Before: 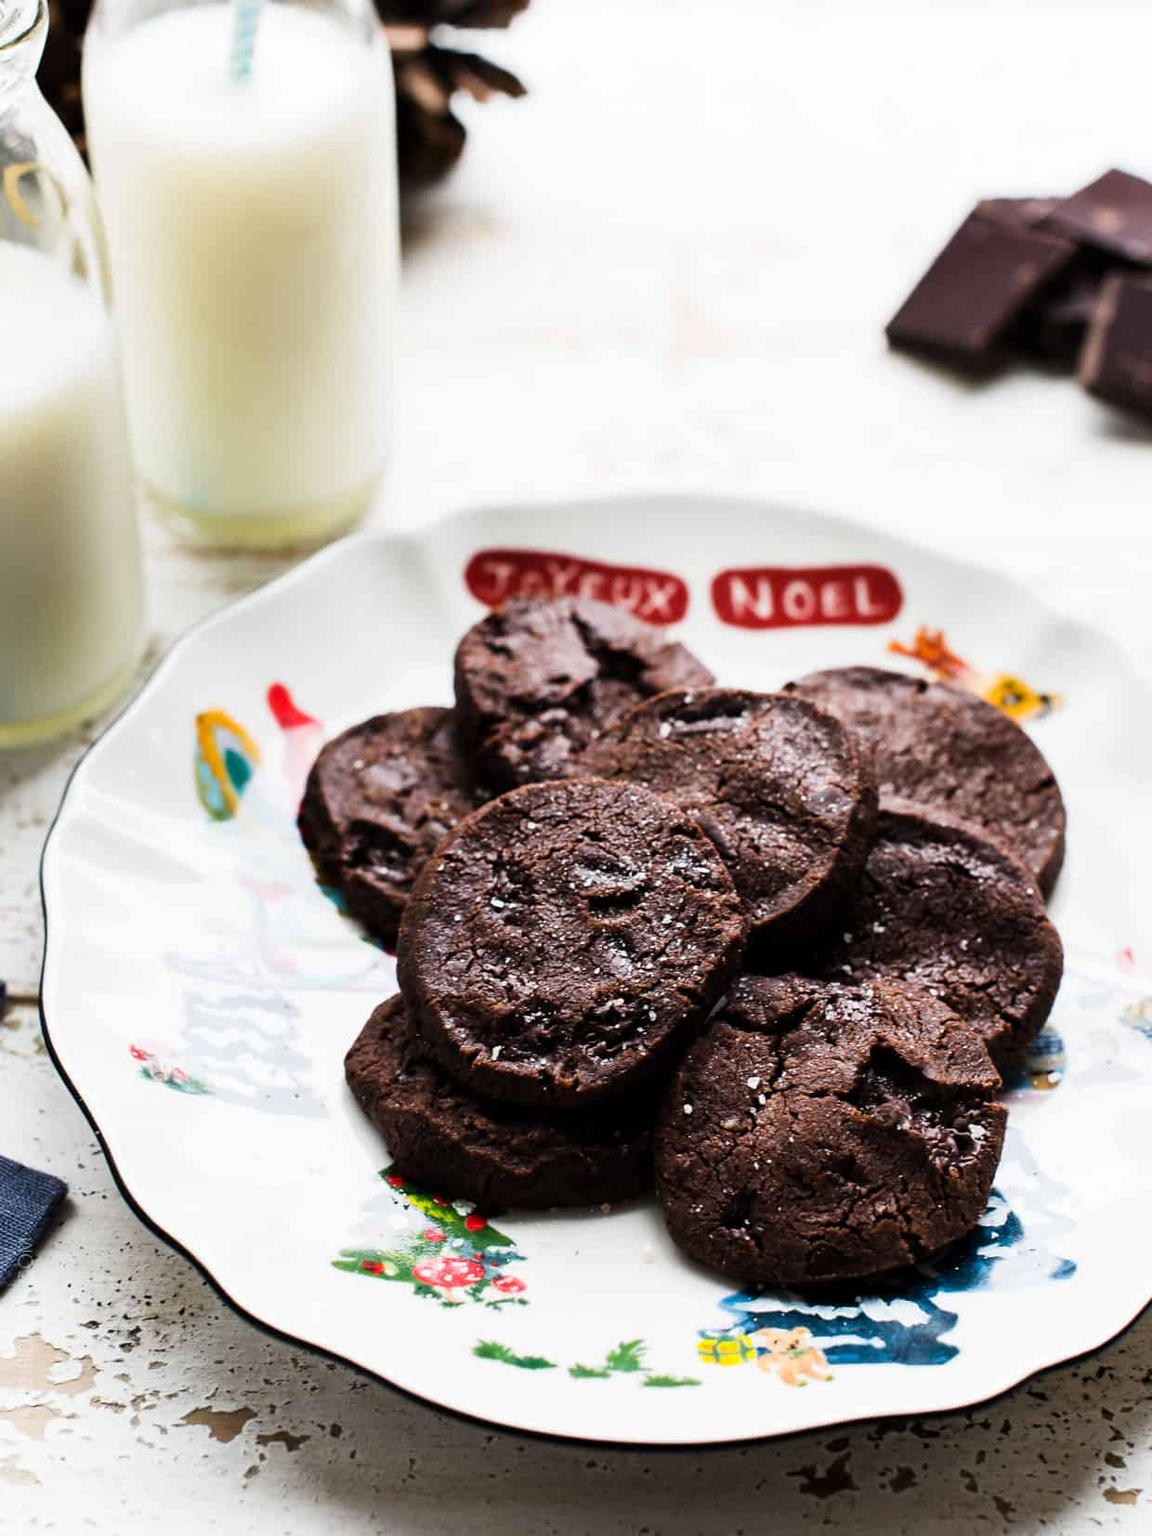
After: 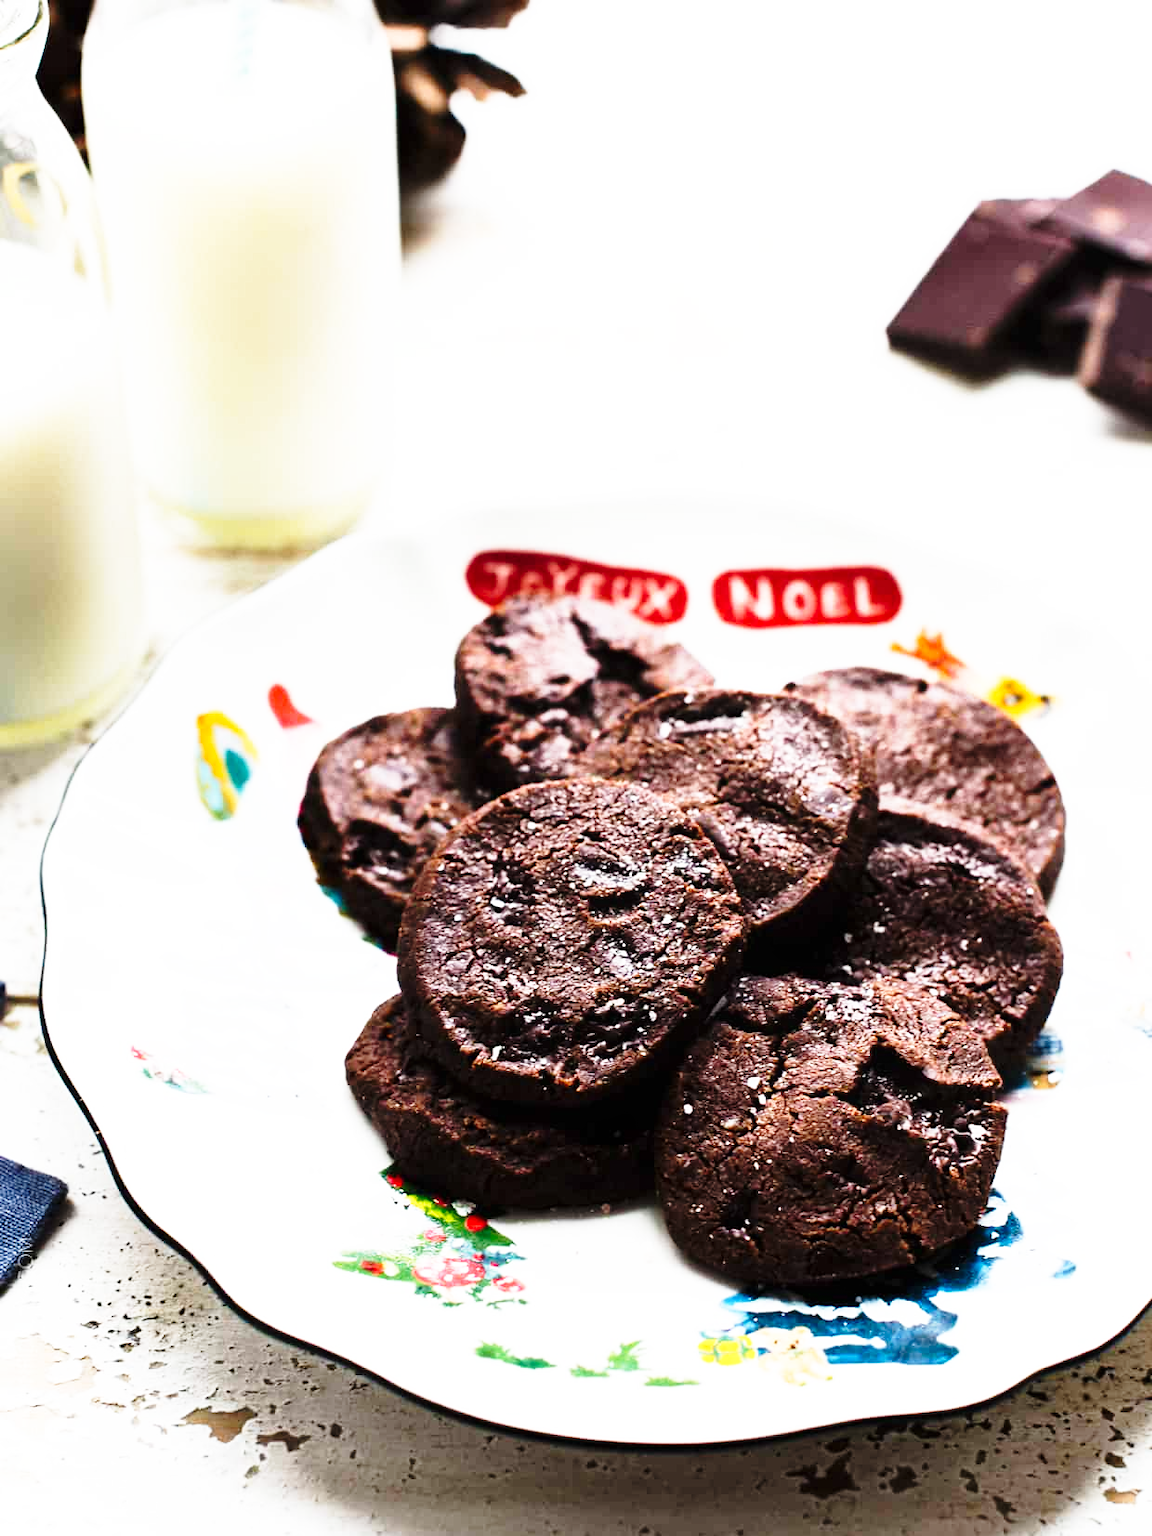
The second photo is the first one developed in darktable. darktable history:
contrast equalizer: y [[0.5, 0.5, 0.478, 0.5, 0.5, 0.5], [0.5 ×6], [0.5 ×6], [0 ×6], [0 ×6]]
base curve: curves: ch0 [(0, 0) (0.026, 0.03) (0.109, 0.232) (0.351, 0.748) (0.669, 0.968) (1, 1)], preserve colors none
